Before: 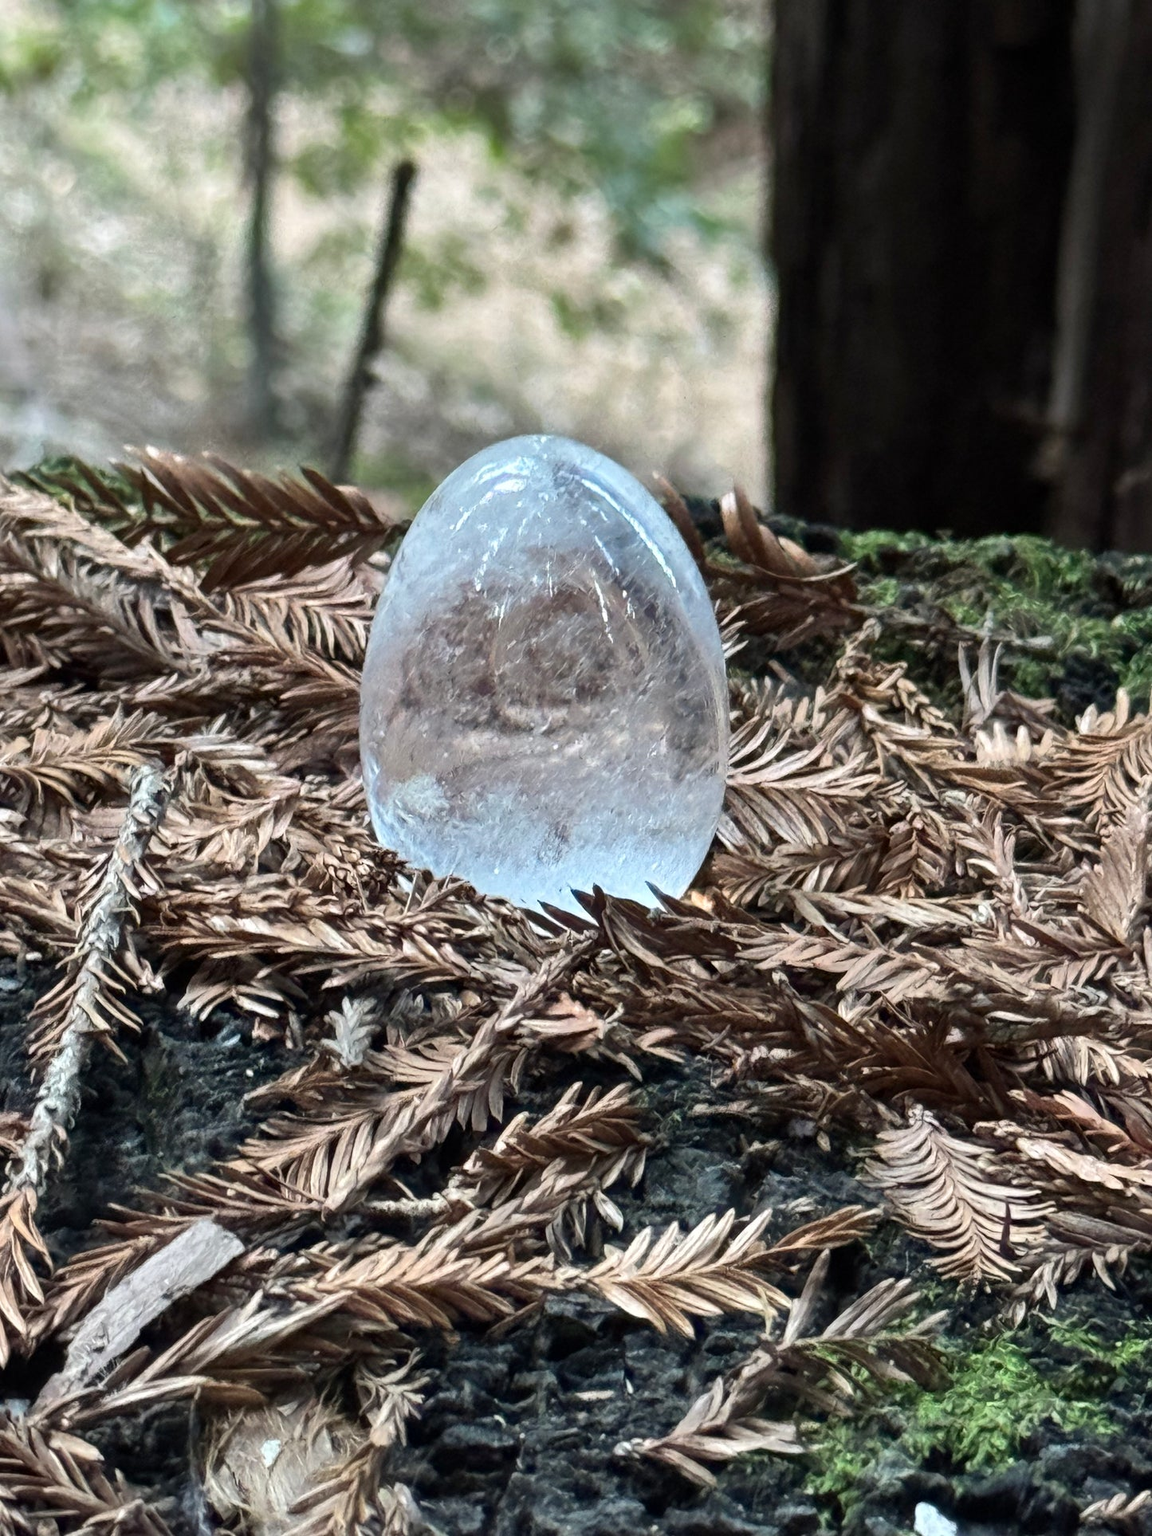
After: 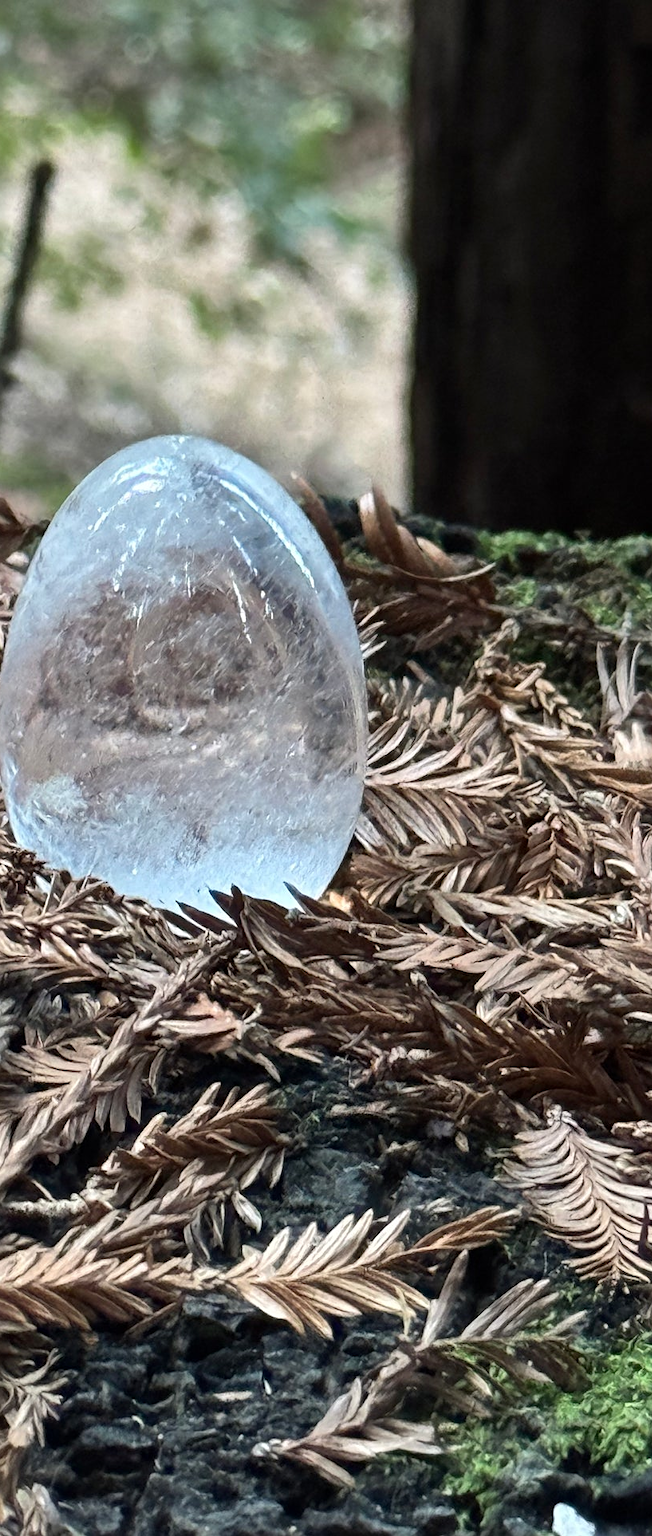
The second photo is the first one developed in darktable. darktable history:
sharpen: amount 0.2
exposure: compensate highlight preservation false
crop: left 31.458%, top 0%, right 11.876%
